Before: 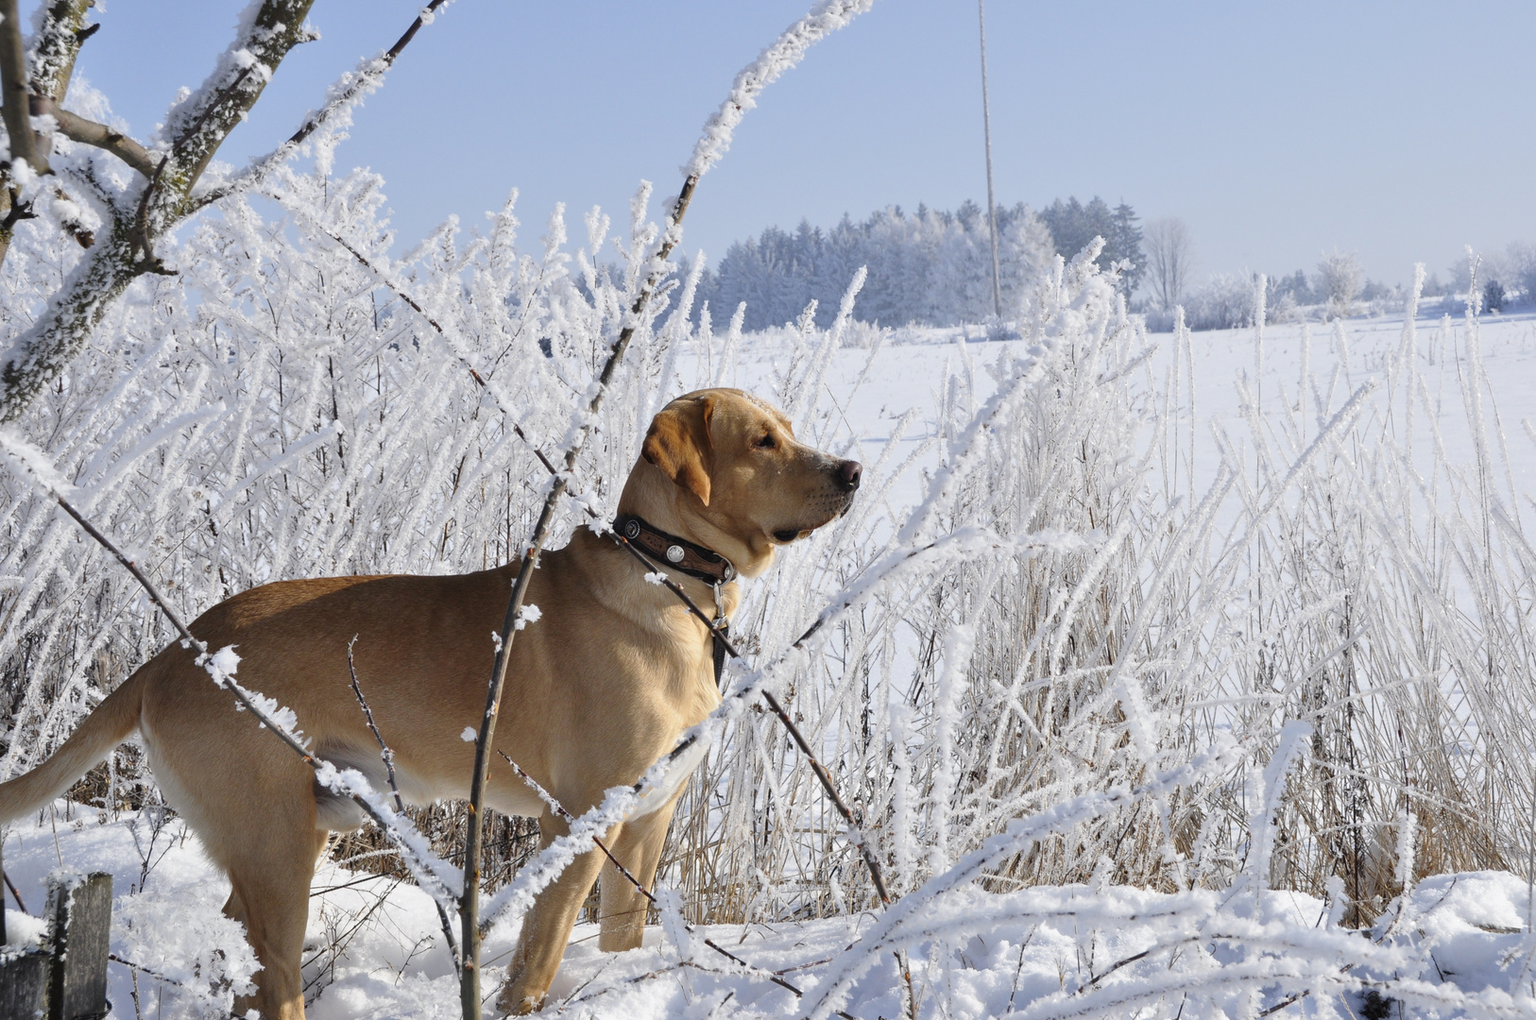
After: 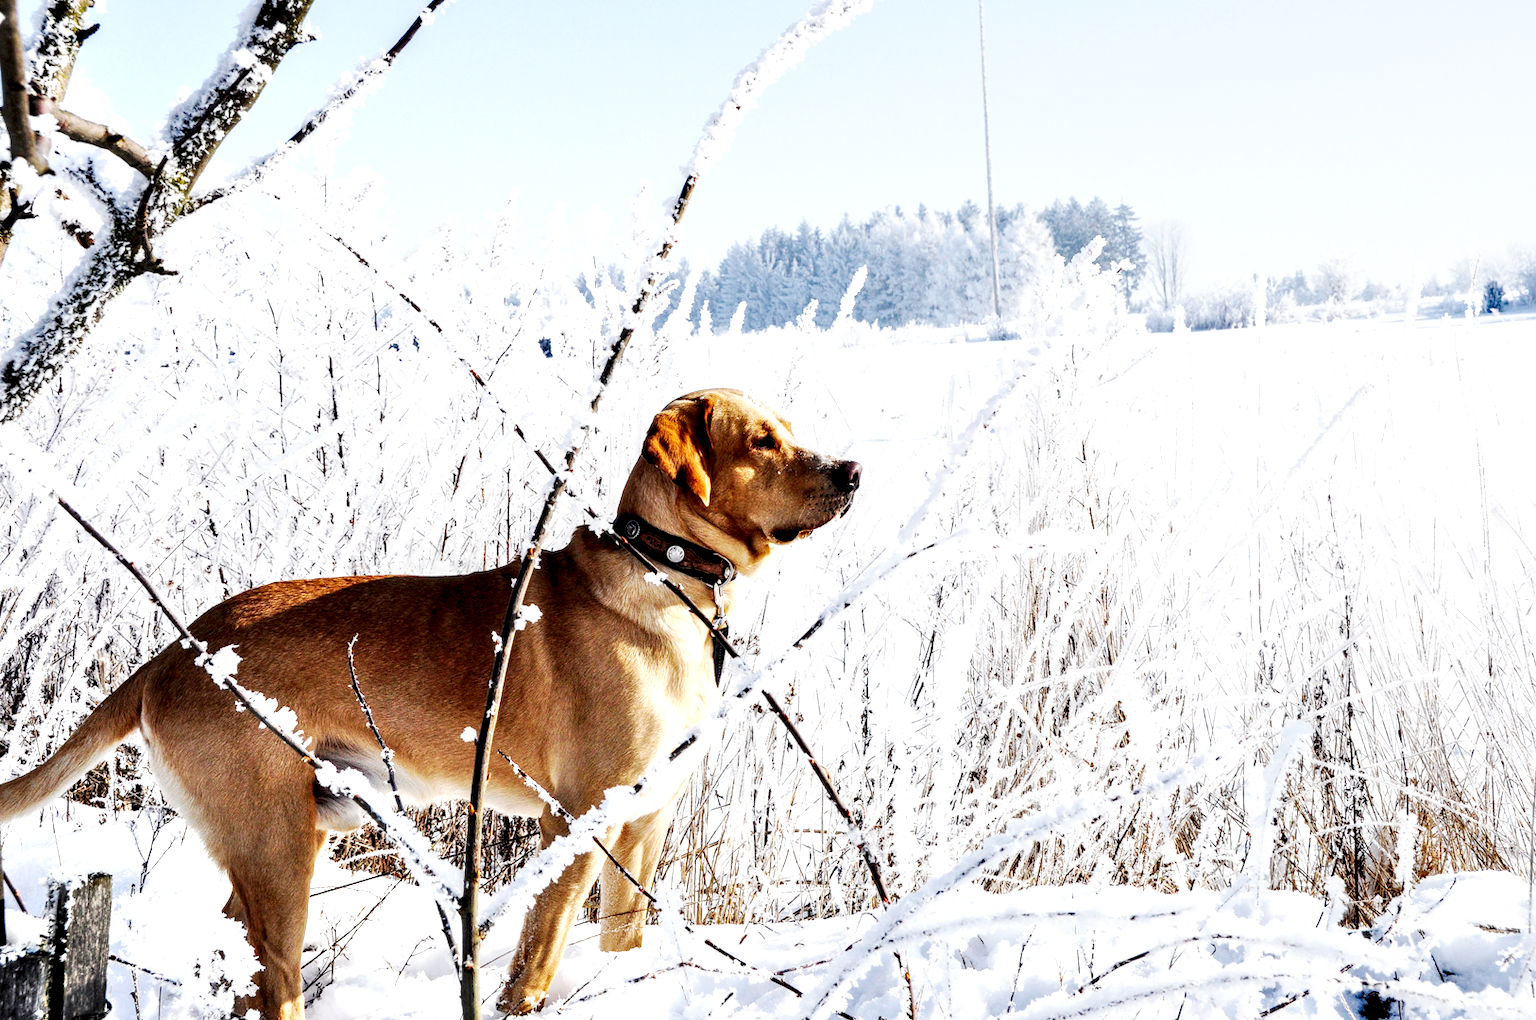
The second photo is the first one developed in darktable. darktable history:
base curve: curves: ch0 [(0, 0) (0.007, 0.004) (0.027, 0.03) (0.046, 0.07) (0.207, 0.54) (0.442, 0.872) (0.673, 0.972) (1, 1)], preserve colors none
local contrast: highlights 80%, shadows 57%, detail 175%, midtone range 0.602
tone curve: curves: ch0 [(0, 0) (0.003, 0.013) (0.011, 0.02) (0.025, 0.037) (0.044, 0.068) (0.069, 0.108) (0.1, 0.138) (0.136, 0.168) (0.177, 0.203) (0.224, 0.241) (0.277, 0.281) (0.335, 0.328) (0.399, 0.382) (0.468, 0.448) (0.543, 0.519) (0.623, 0.603) (0.709, 0.705) (0.801, 0.808) (0.898, 0.903) (1, 1)], preserve colors none
